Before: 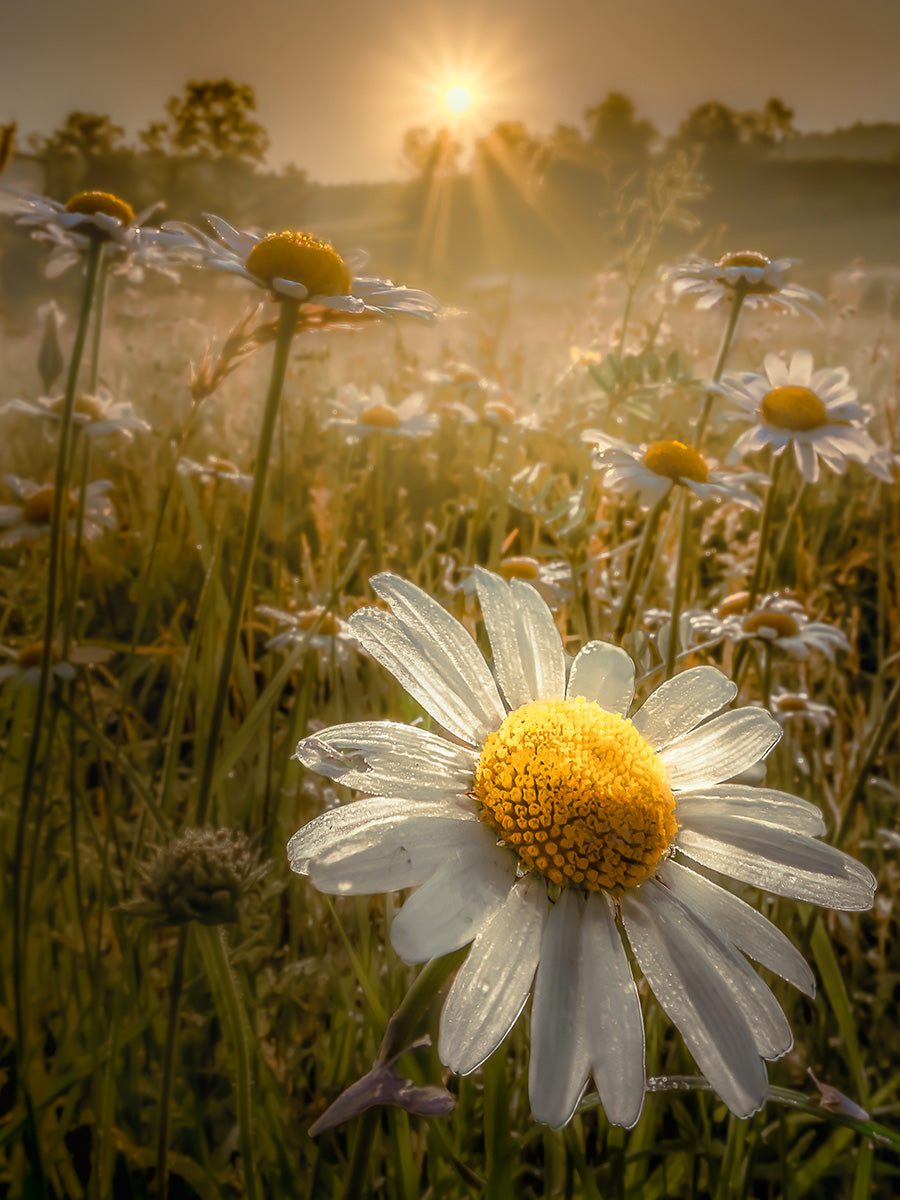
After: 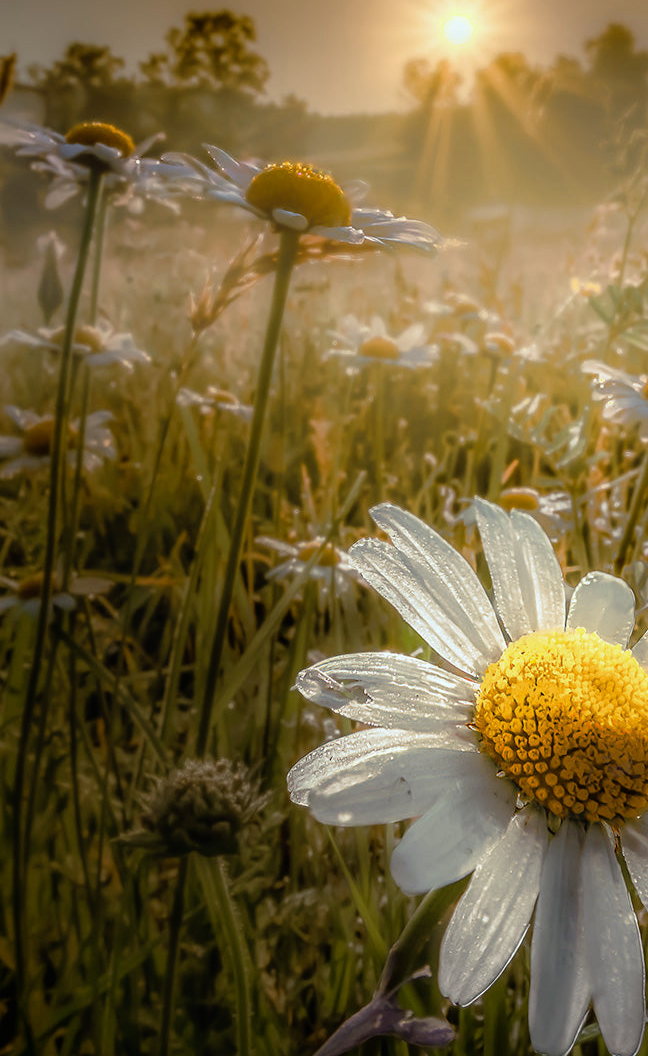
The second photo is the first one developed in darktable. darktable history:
crop: top 5.803%, right 27.864%, bottom 5.804%
white balance: red 0.954, blue 1.079
rgb curve: curves: ch0 [(0, 0) (0.136, 0.078) (0.262, 0.245) (0.414, 0.42) (1, 1)], compensate middle gray true, preserve colors basic power
